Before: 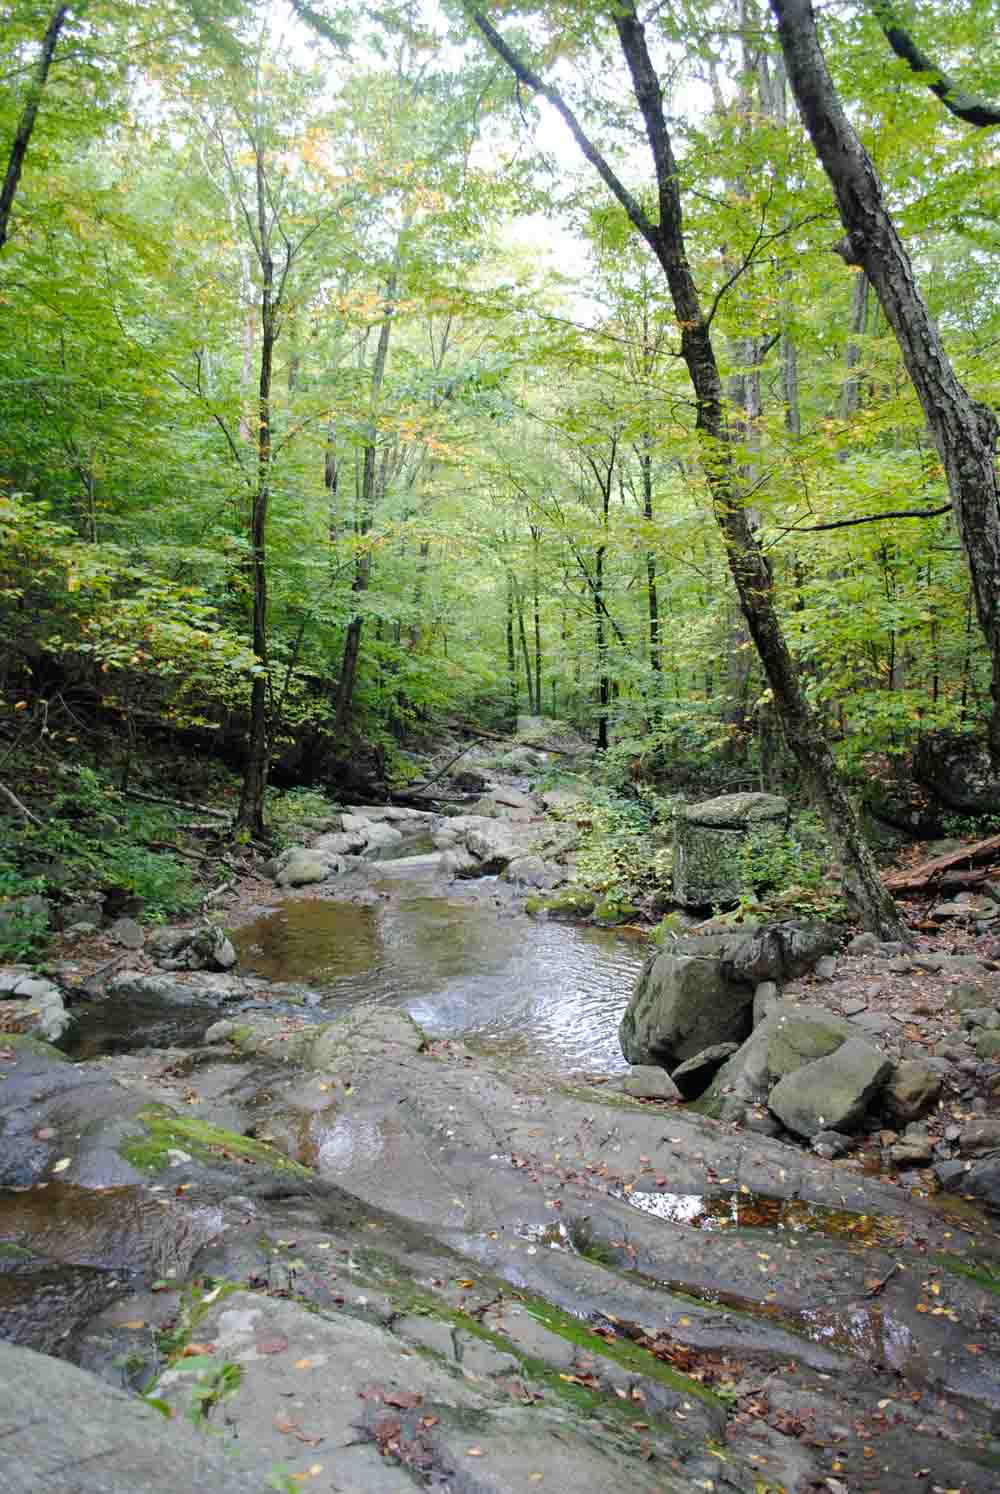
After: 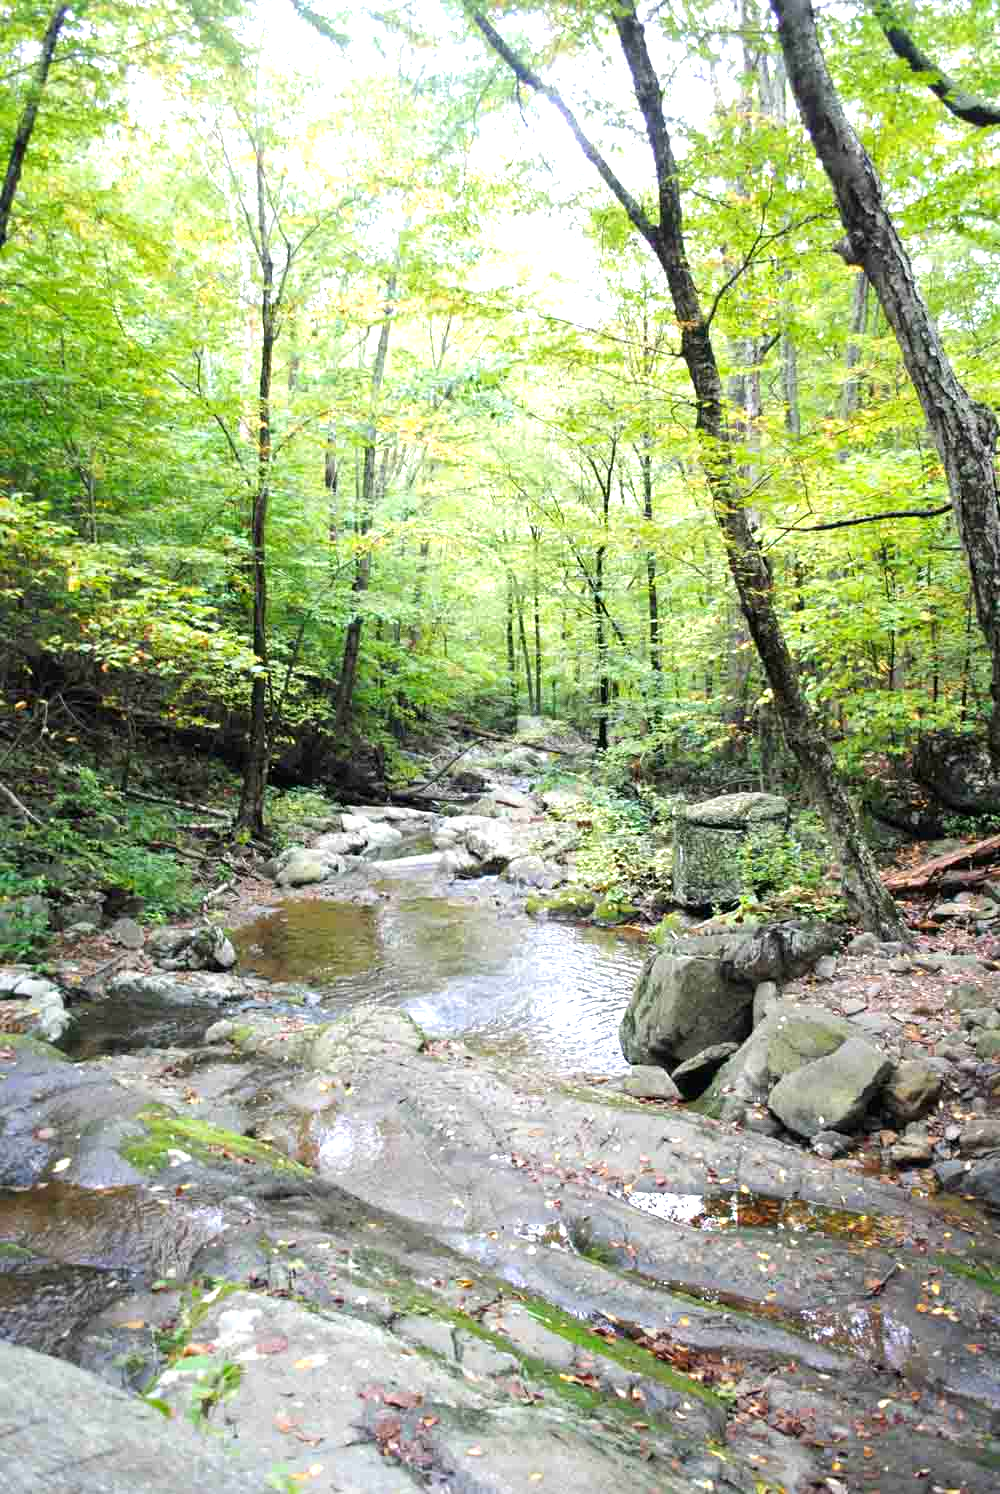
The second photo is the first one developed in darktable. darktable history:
exposure: exposure 0.913 EV, compensate highlight preservation false
